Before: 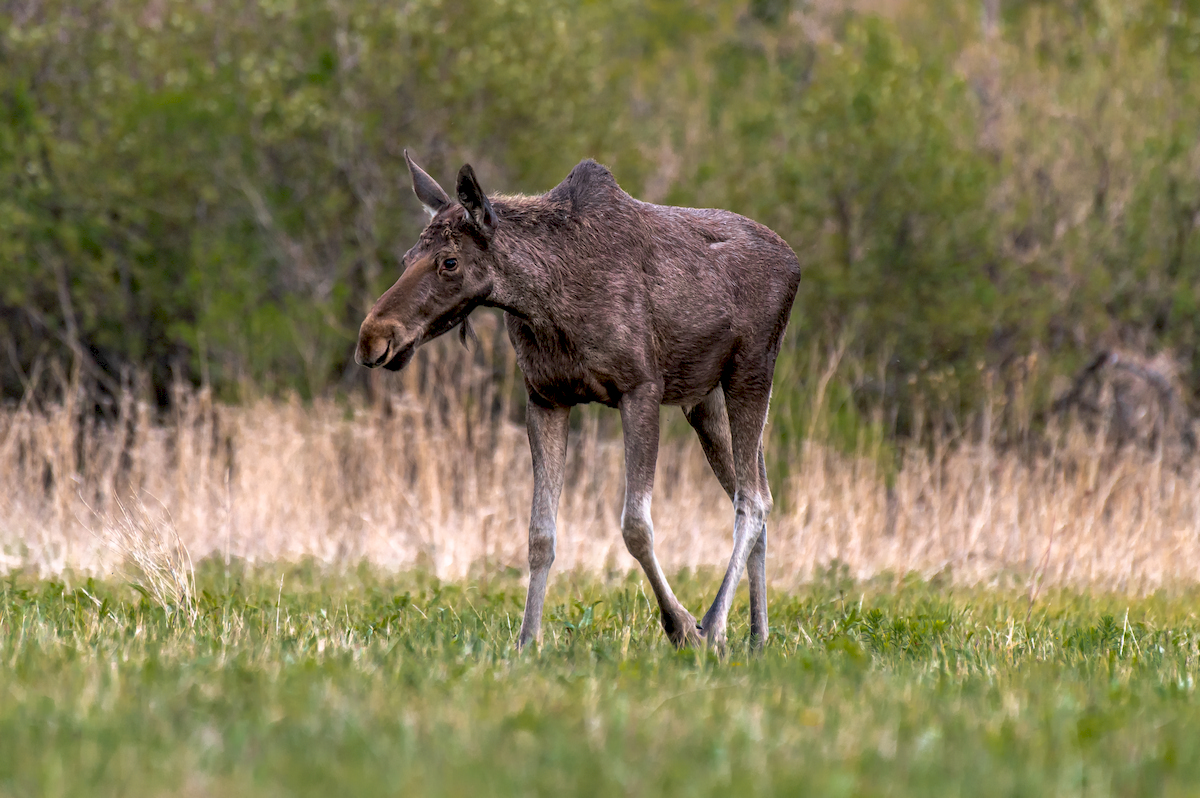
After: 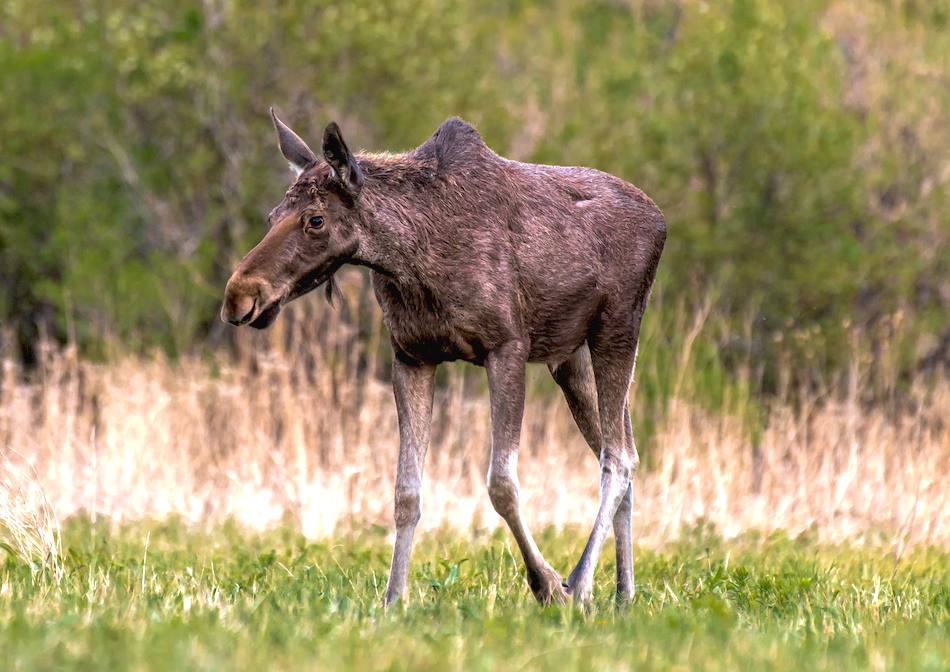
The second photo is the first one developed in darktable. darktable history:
velvia: on, module defaults
crop: left 11.225%, top 5.381%, right 9.565%, bottom 10.314%
exposure: black level correction -0.002, exposure 0.54 EV, compensate highlight preservation false
